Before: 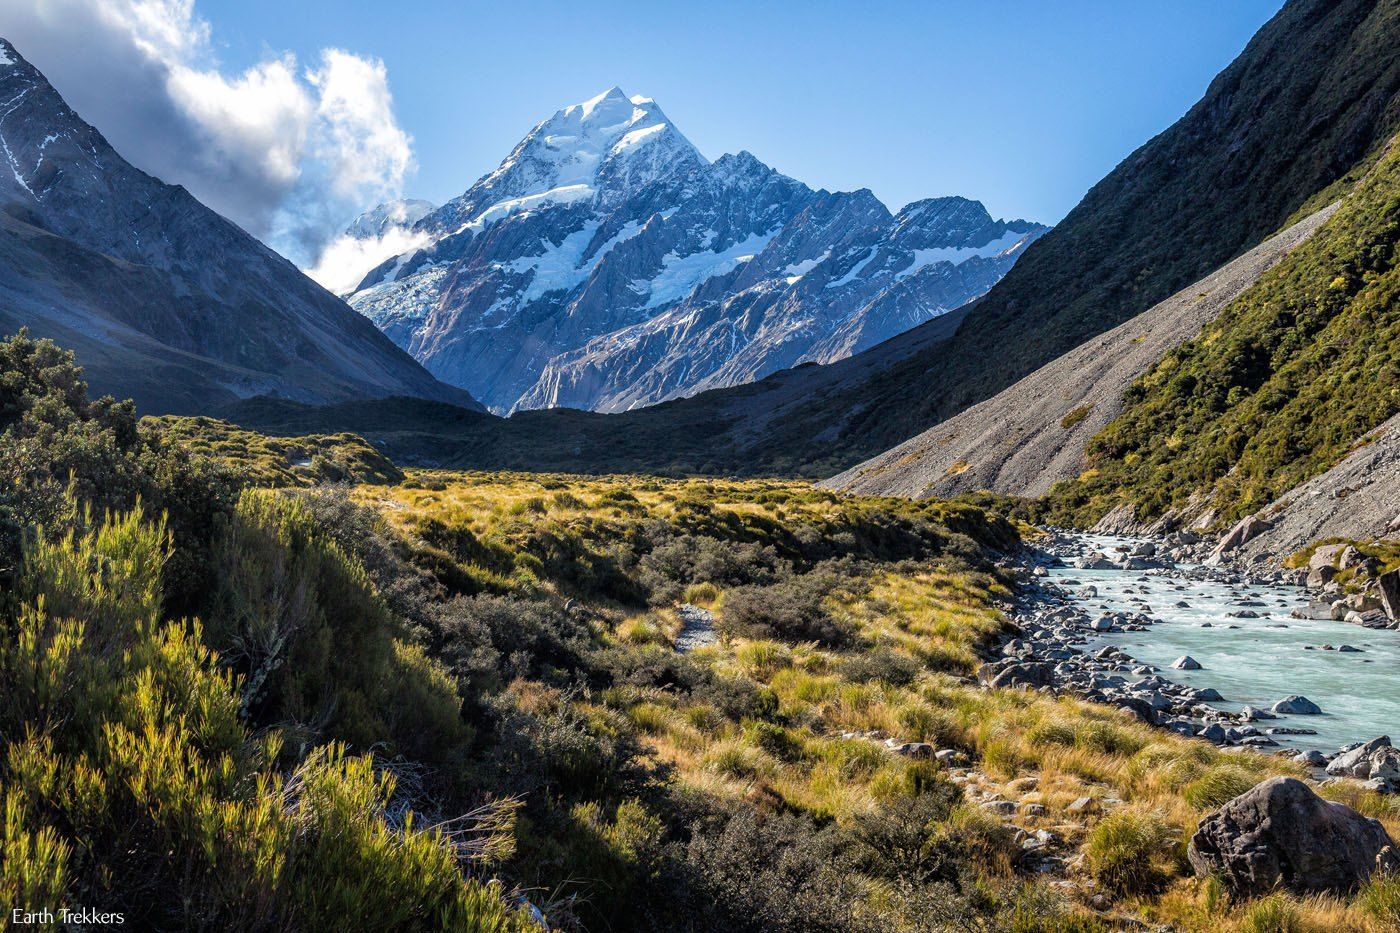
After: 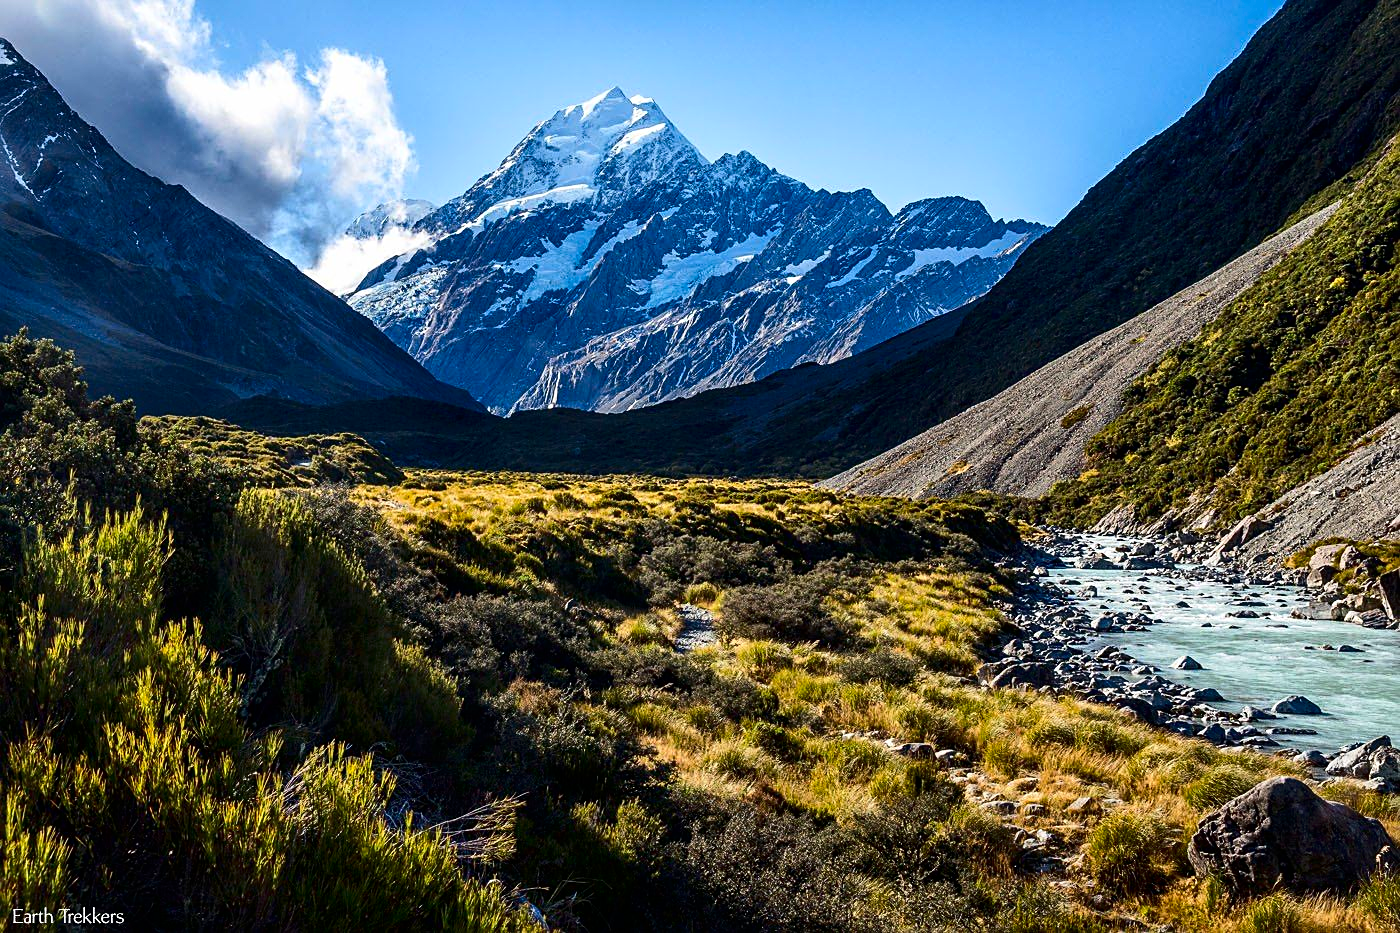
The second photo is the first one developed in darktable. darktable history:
contrast brightness saturation: contrast 0.215, brightness -0.105, saturation 0.214
sharpen: on, module defaults
